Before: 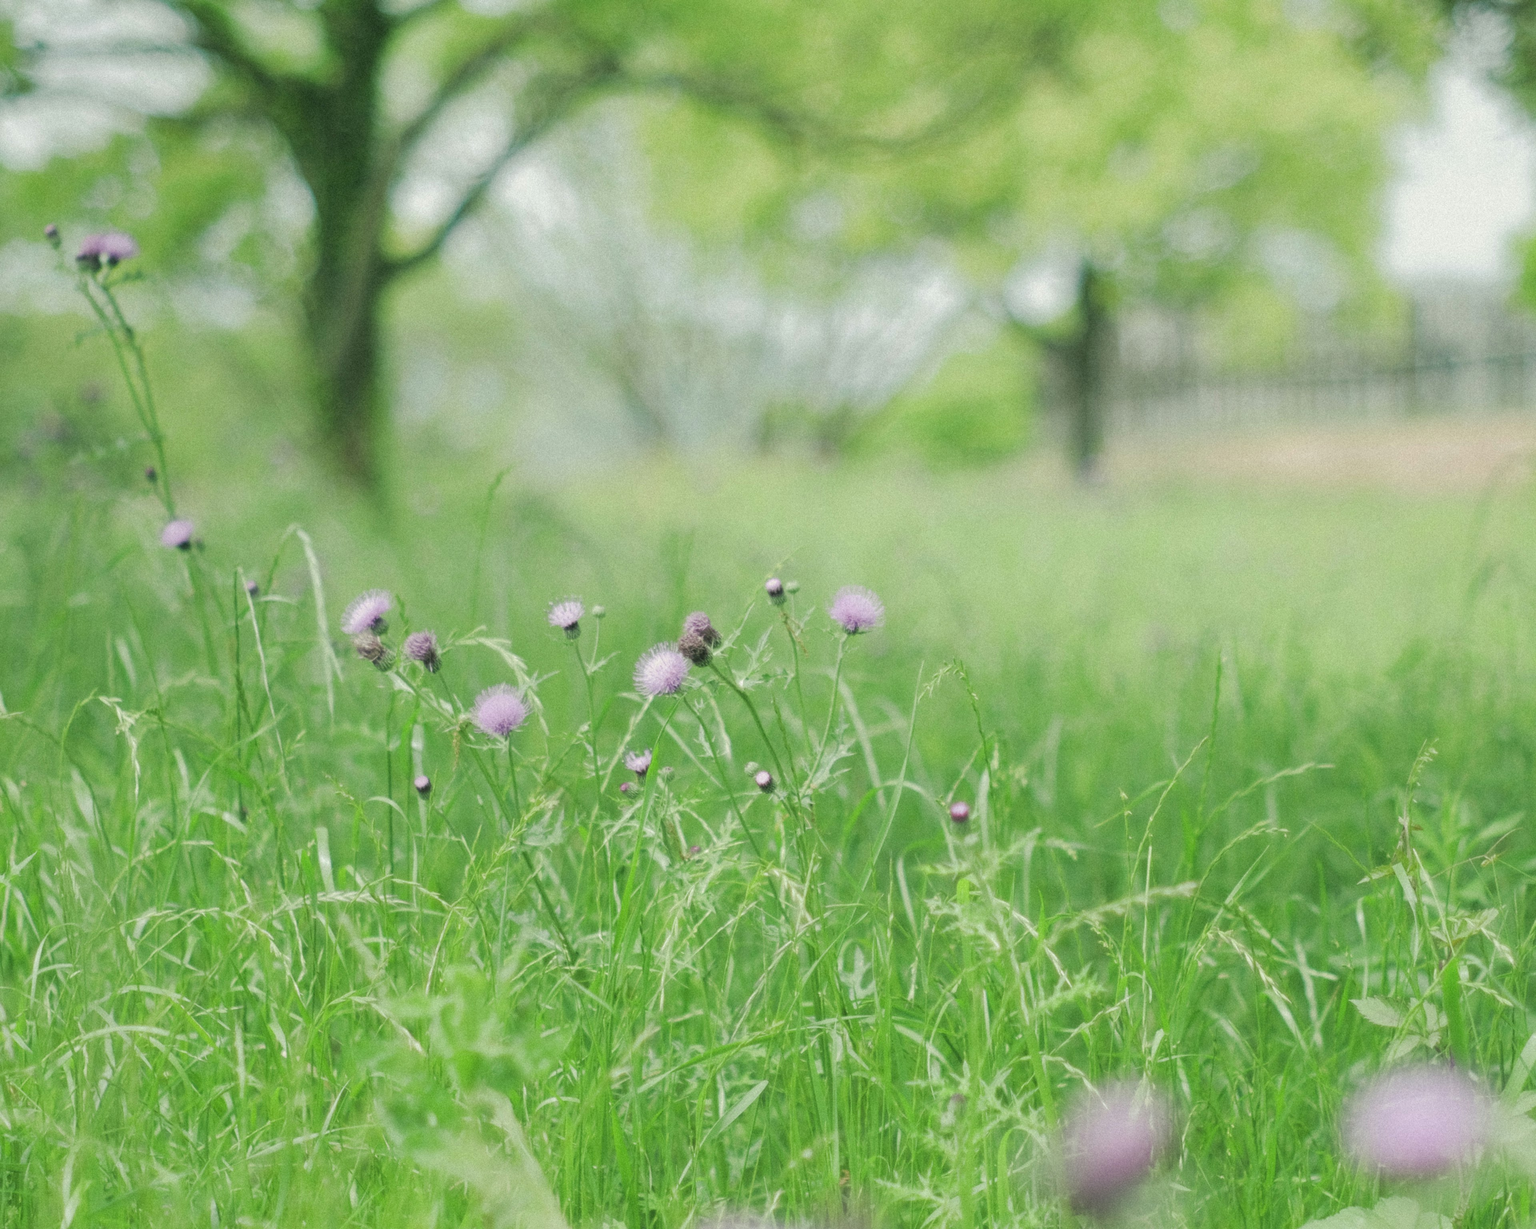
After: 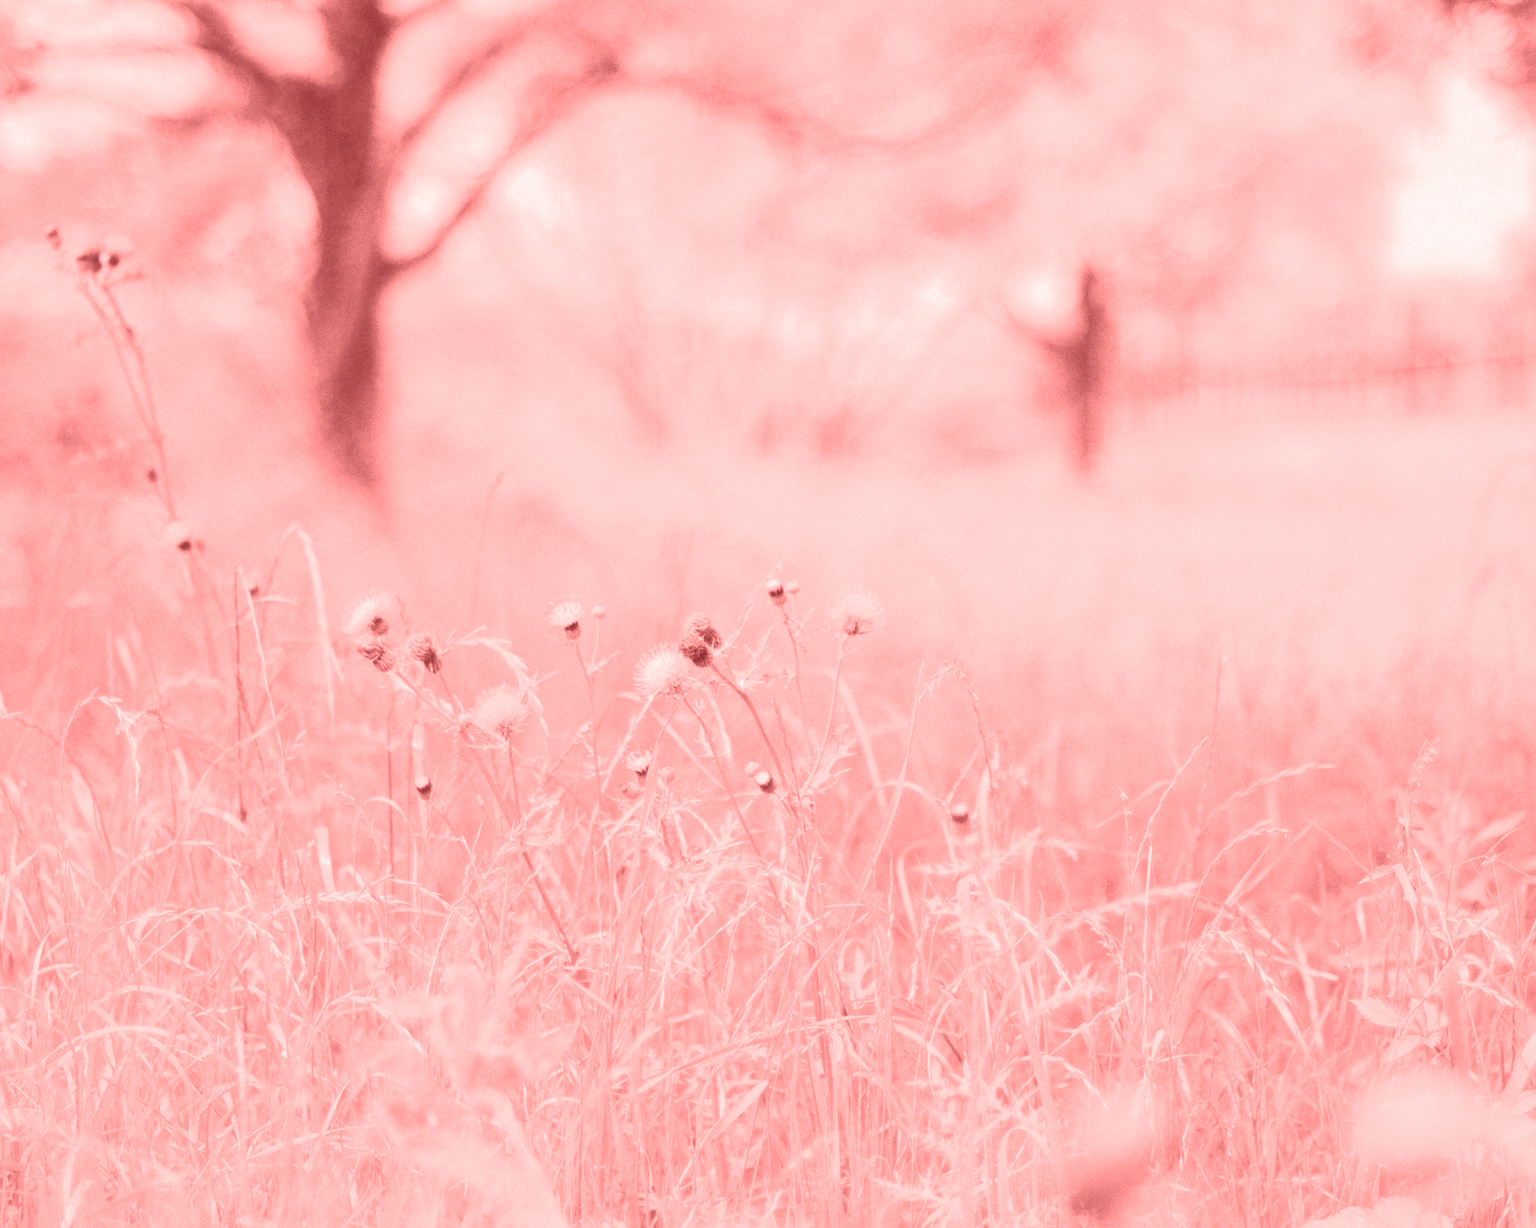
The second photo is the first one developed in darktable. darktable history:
colorize: saturation 60%, source mix 100%
tone curve: curves: ch0 [(0, 0) (0.003, 0.126) (0.011, 0.129) (0.025, 0.129) (0.044, 0.136) (0.069, 0.145) (0.1, 0.162) (0.136, 0.182) (0.177, 0.211) (0.224, 0.254) (0.277, 0.307) (0.335, 0.366) (0.399, 0.441) (0.468, 0.533) (0.543, 0.624) (0.623, 0.702) (0.709, 0.774) (0.801, 0.835) (0.898, 0.904) (1, 1)], preserve colors none
